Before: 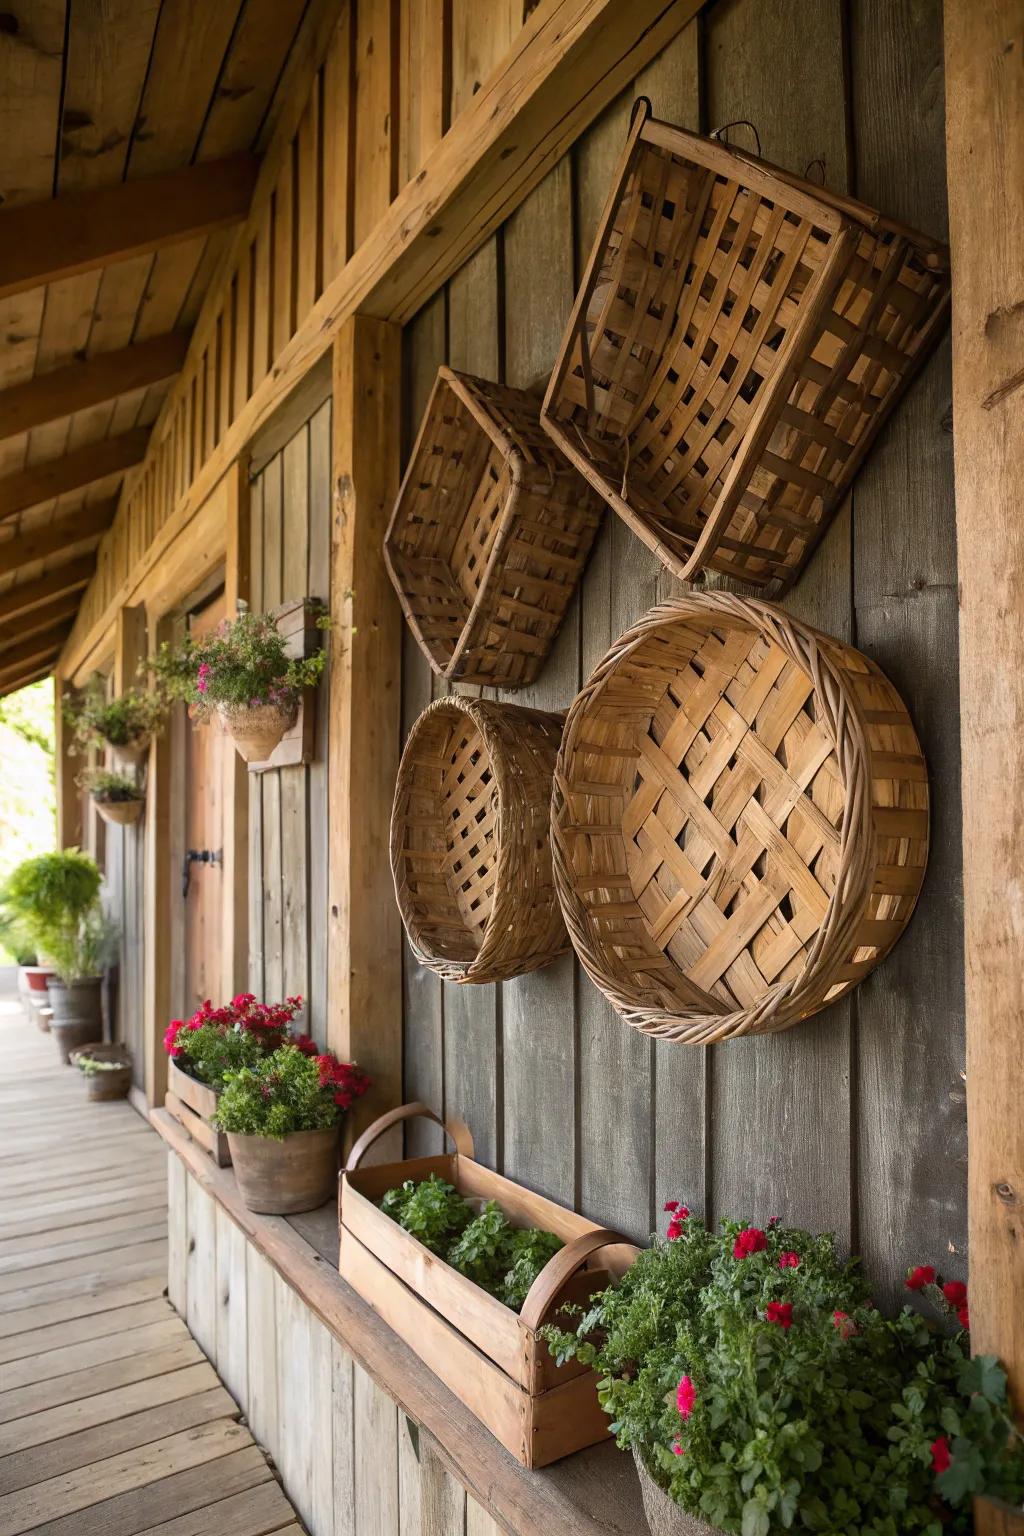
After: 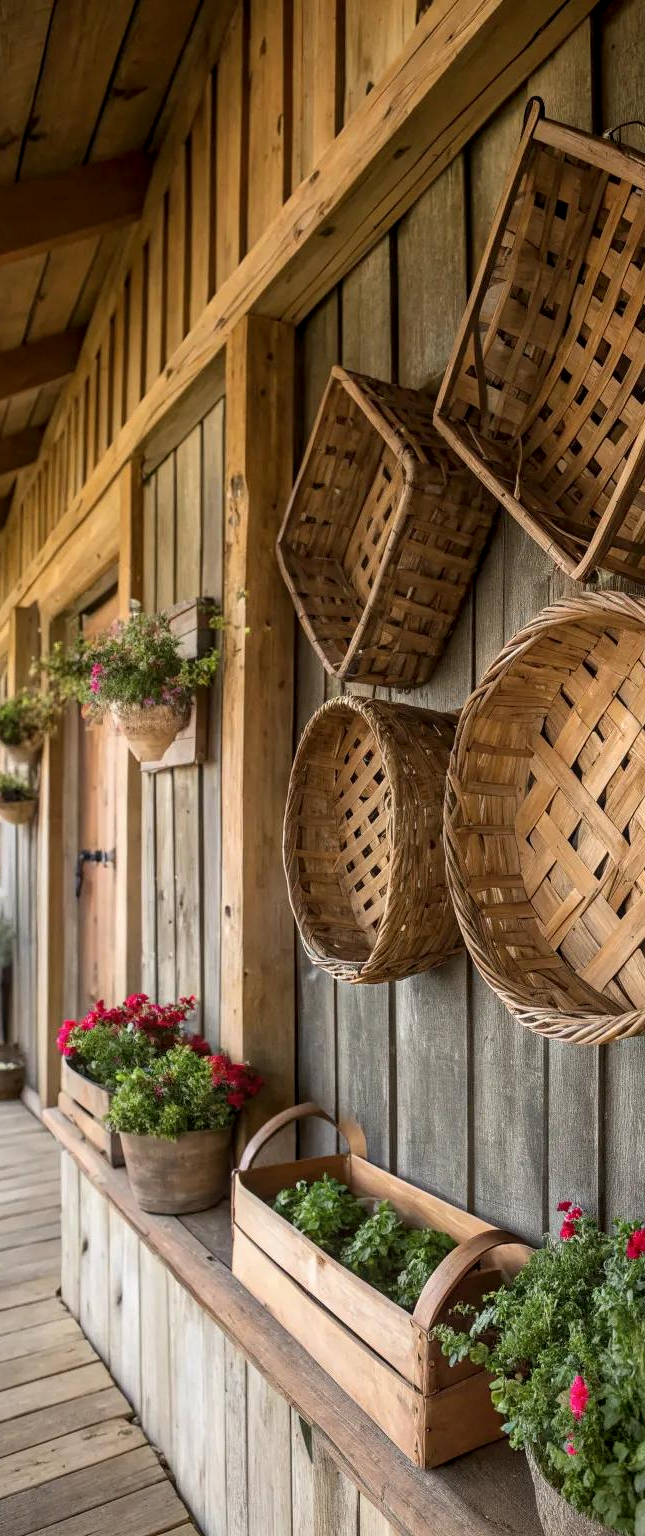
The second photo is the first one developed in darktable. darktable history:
crop: left 10.509%, right 26.461%
local contrast: on, module defaults
